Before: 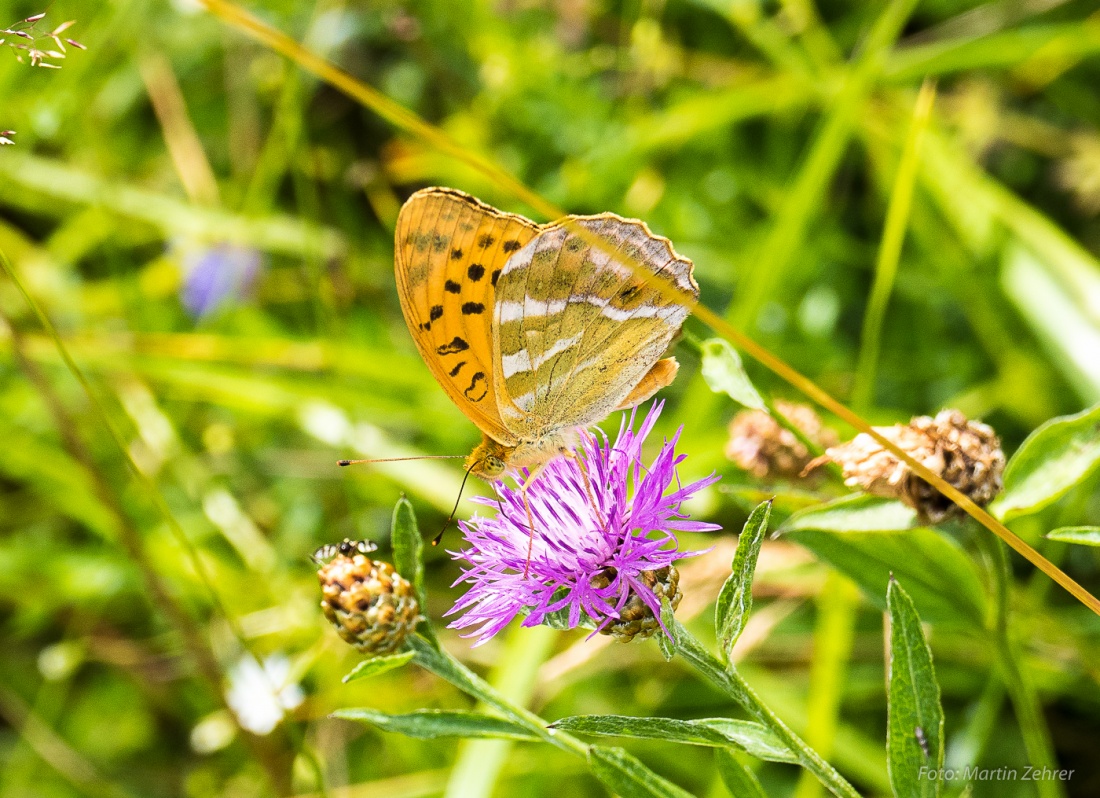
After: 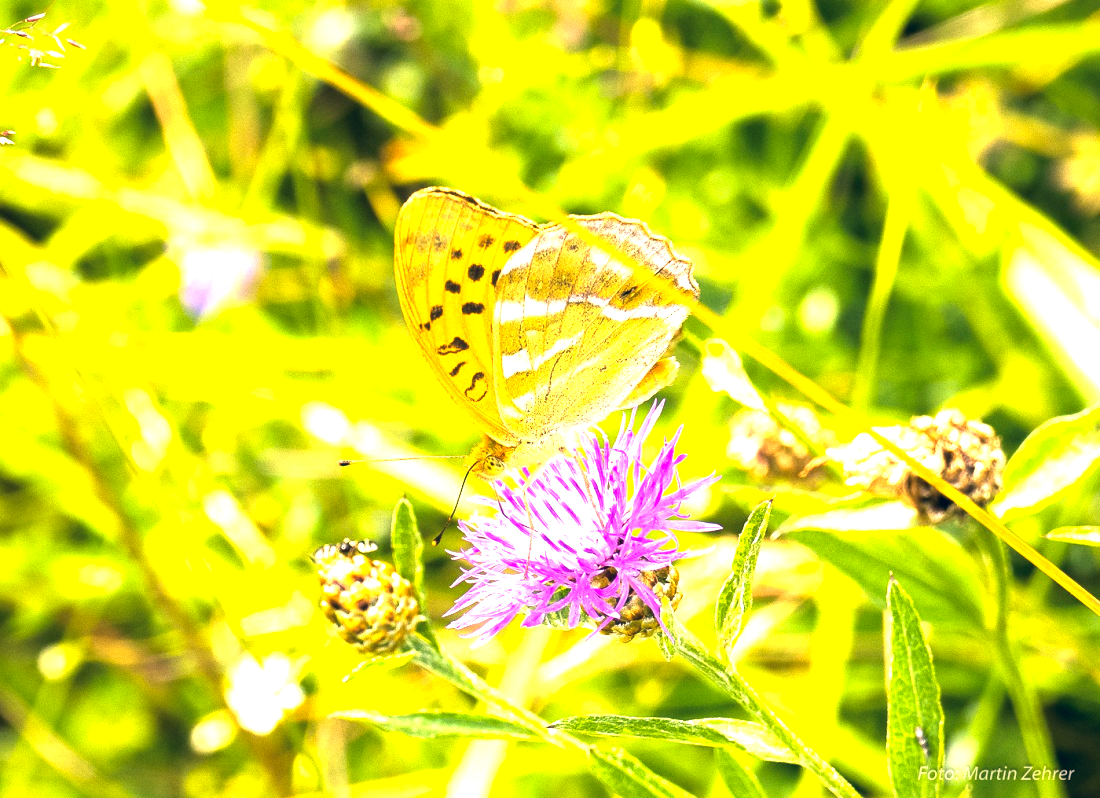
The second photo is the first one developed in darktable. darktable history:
color correction: highlights a* 10.37, highlights b* 14.3, shadows a* -10, shadows b* -15.13
exposure: black level correction 0, exposure 1.473 EV, compensate highlight preservation false
